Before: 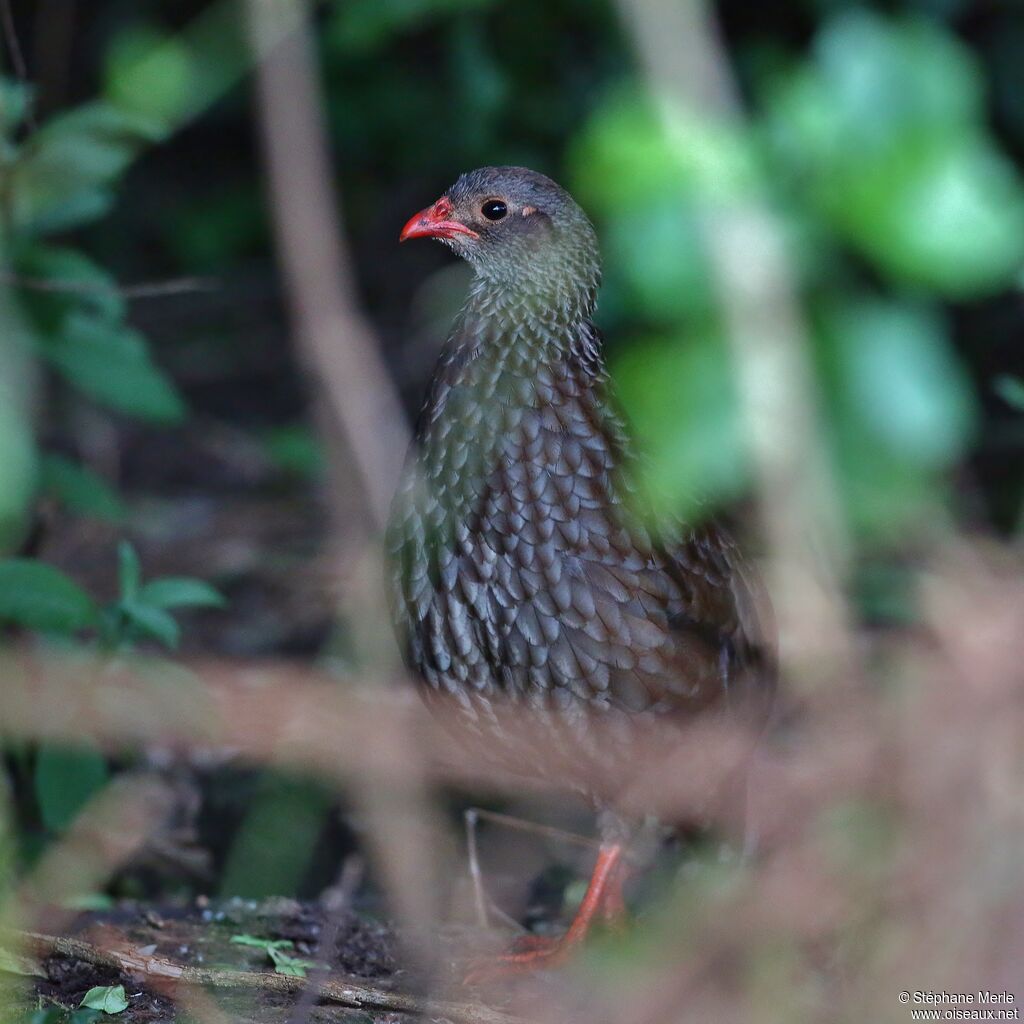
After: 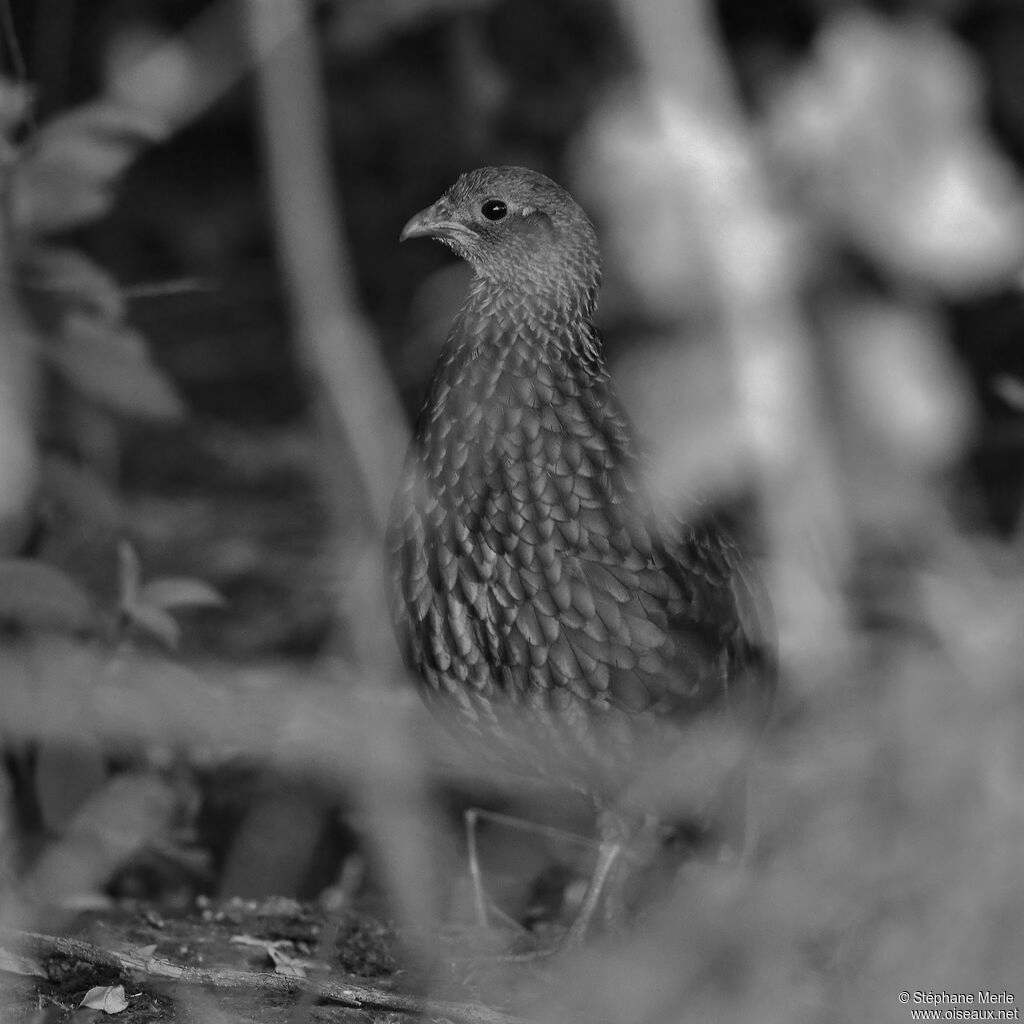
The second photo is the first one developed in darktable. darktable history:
monochrome: a -71.75, b 75.82
